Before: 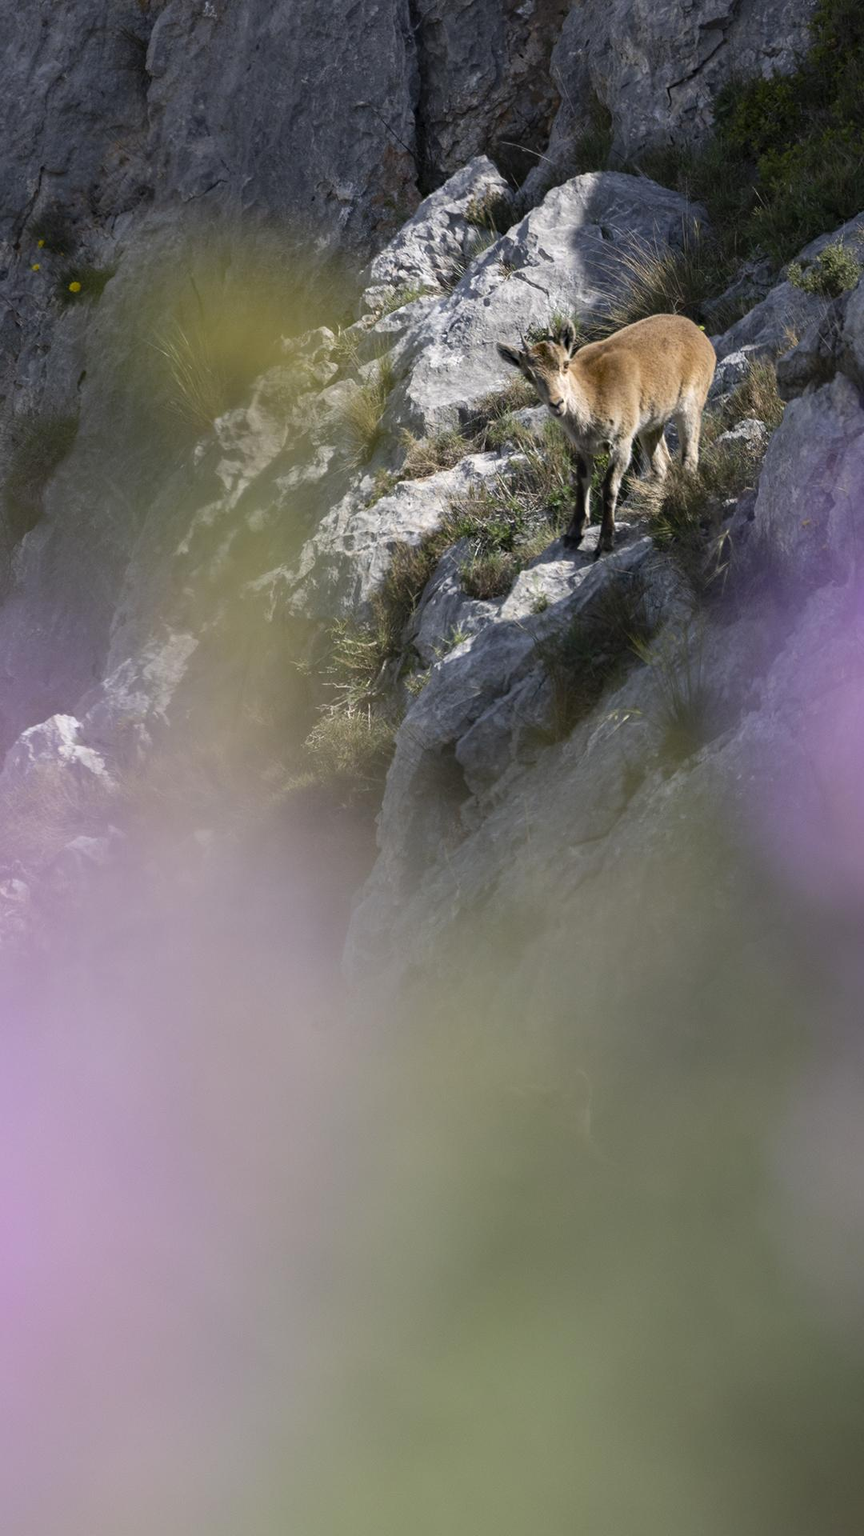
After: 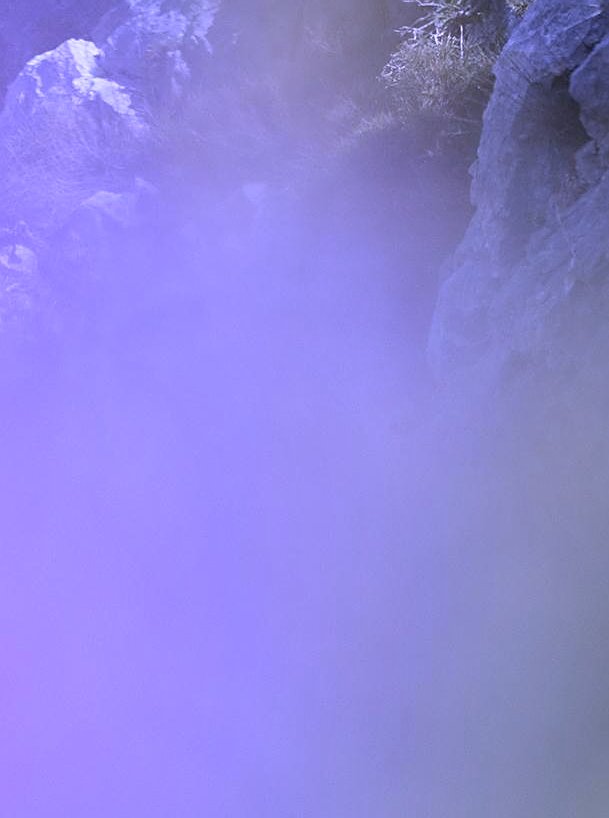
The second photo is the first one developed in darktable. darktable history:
shadows and highlights: shadows 40, highlights -54, highlights color adjustment 46%, low approximation 0.01, soften with gaussian
crop: top 44.483%, right 43.593%, bottom 12.892%
white balance: red 0.98, blue 1.61
sharpen: on, module defaults
